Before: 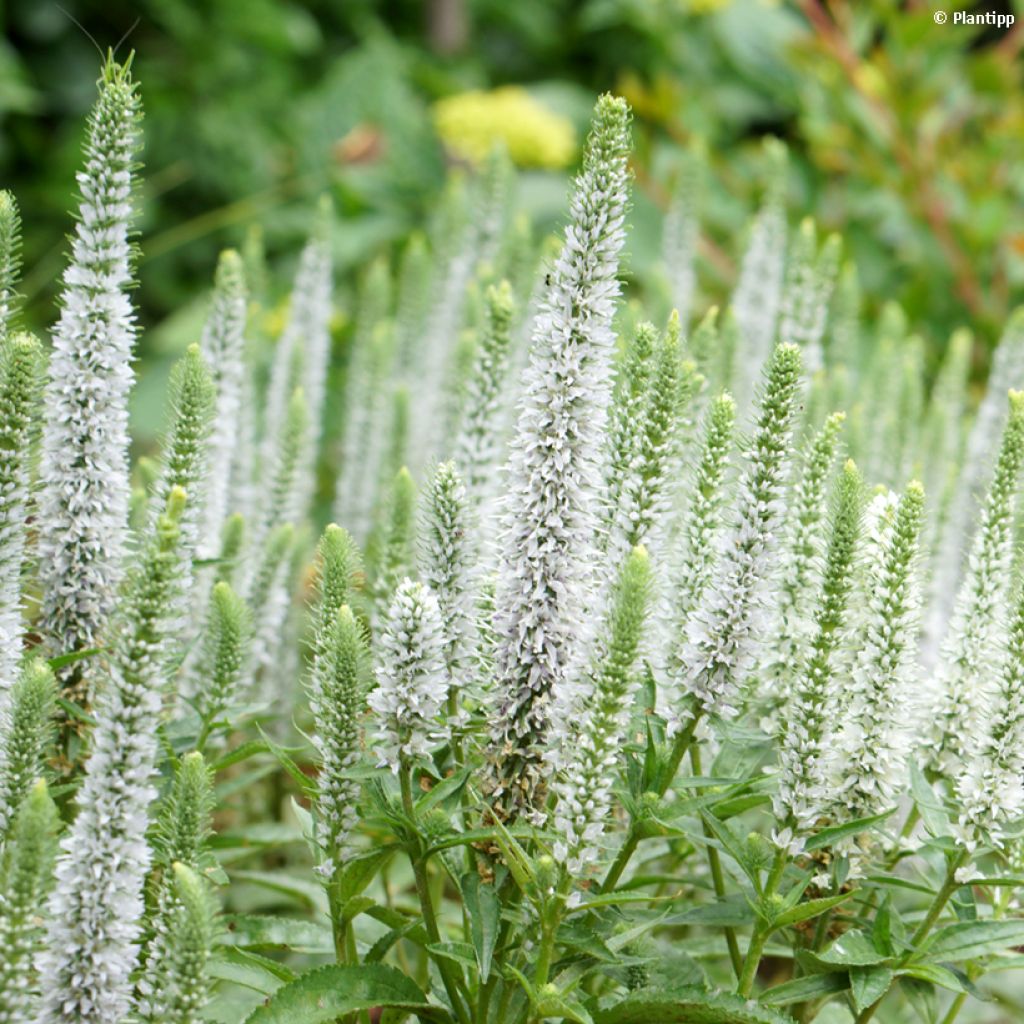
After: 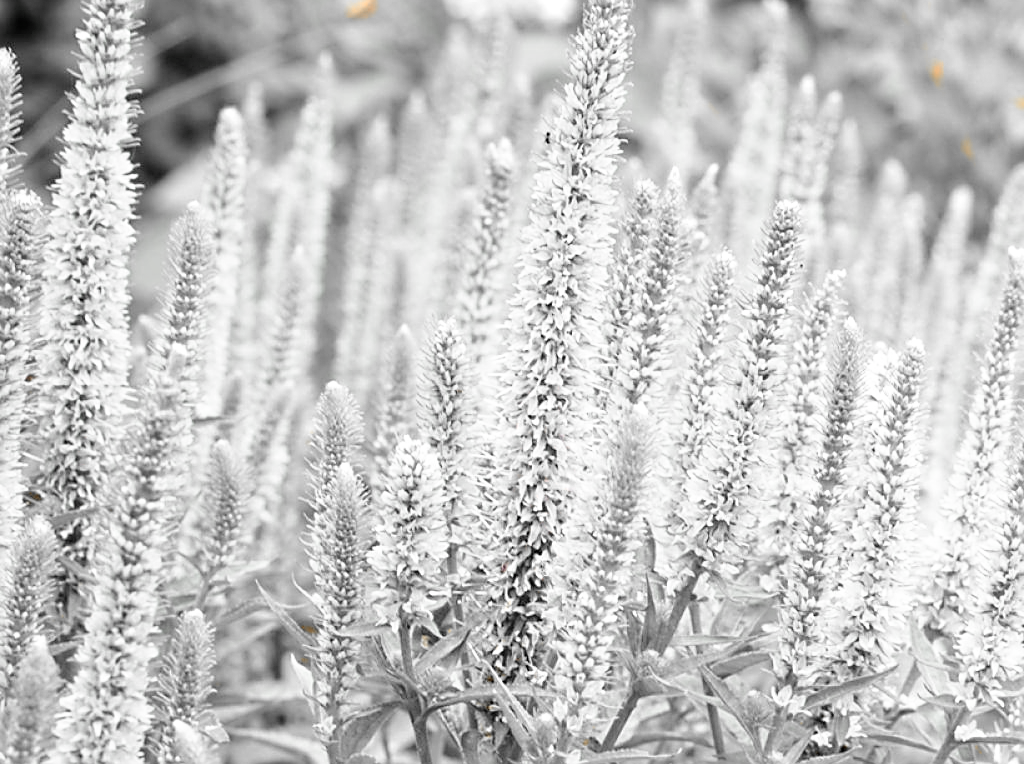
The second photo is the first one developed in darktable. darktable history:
sharpen: amount 0.496
color balance rgb: perceptual saturation grading › global saturation 30.051%, perceptual brilliance grading › global brilliance 24.758%
crop: top 13.936%, bottom 11.441%
filmic rgb: black relative exposure -11.94 EV, white relative exposure 2.81 EV, target black luminance 0%, hardness 8, latitude 71.32%, contrast 1.137, highlights saturation mix 10.75%, shadows ↔ highlights balance -0.389%
contrast brightness saturation: contrast 0.07, brightness 0.075, saturation 0.178
color zones: curves: ch0 [(0, 0.65) (0.096, 0.644) (0.221, 0.539) (0.429, 0.5) (0.571, 0.5) (0.714, 0.5) (0.857, 0.5) (1, 0.65)]; ch1 [(0, 0.5) (0.143, 0.5) (0.257, -0.002) (0.429, 0.04) (0.571, -0.001) (0.714, -0.015) (0.857, 0.024) (1, 0.5)]
tone equalizer: -8 EV -0.001 EV, -7 EV 0.005 EV, -6 EV -0.029 EV, -5 EV 0.014 EV, -4 EV -0.012 EV, -3 EV 0.004 EV, -2 EV -0.043 EV, -1 EV -0.307 EV, +0 EV -0.608 EV
